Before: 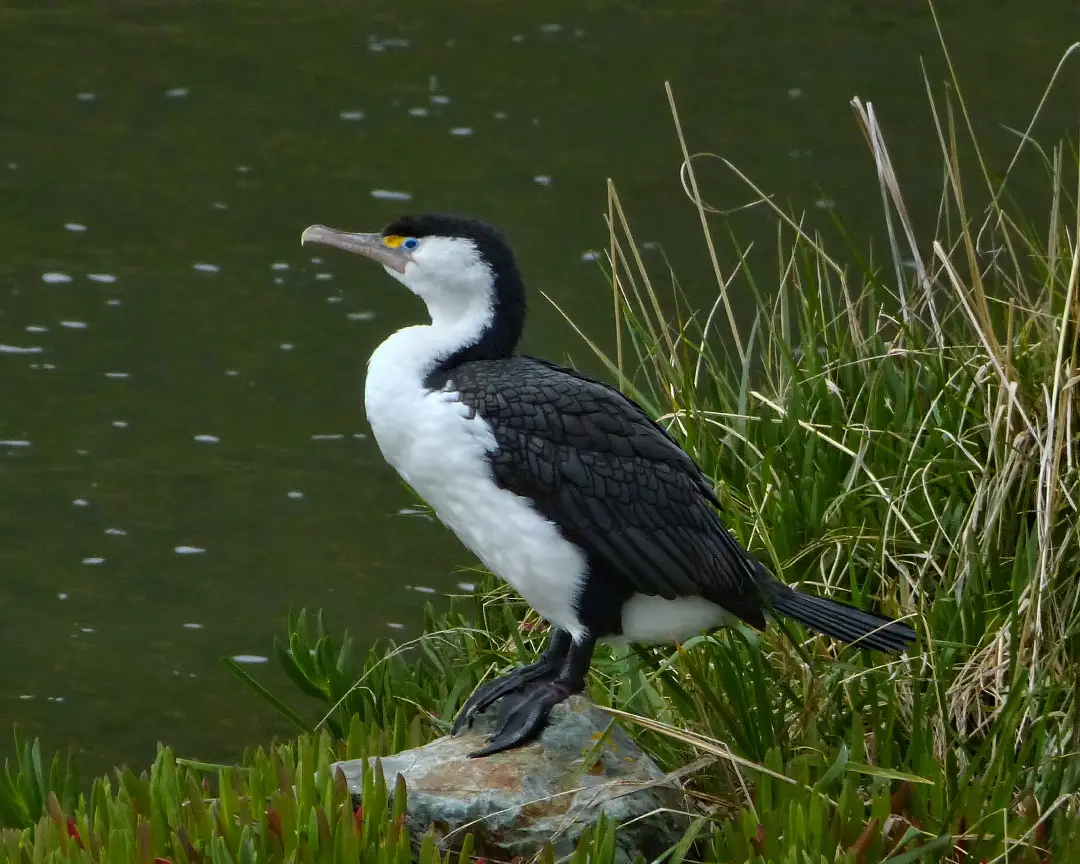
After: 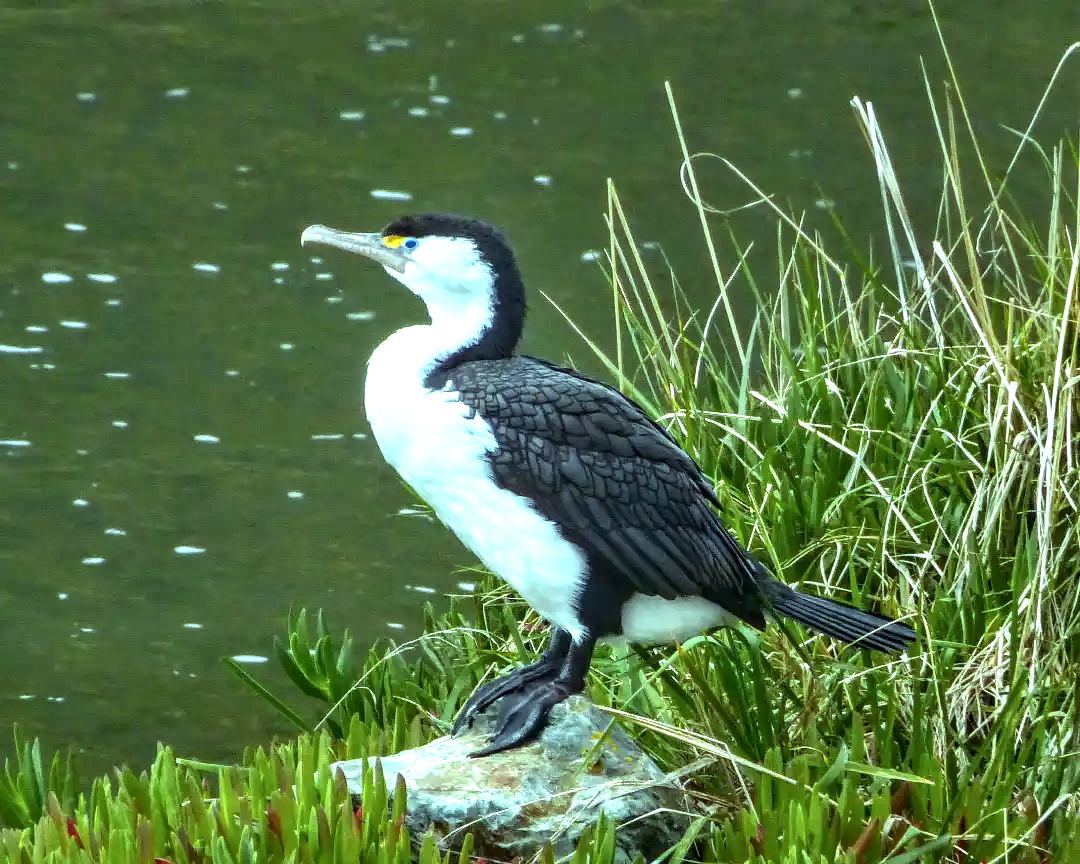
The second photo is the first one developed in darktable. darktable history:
exposure: black level correction 0, exposure 1.173 EV, compensate exposure bias true, compensate highlight preservation false
color balance: mode lift, gamma, gain (sRGB), lift [0.997, 0.979, 1.021, 1.011], gamma [1, 1.084, 0.916, 0.998], gain [1, 0.87, 1.13, 1.101], contrast 4.55%, contrast fulcrum 38.24%, output saturation 104.09%
local contrast: detail 144%
